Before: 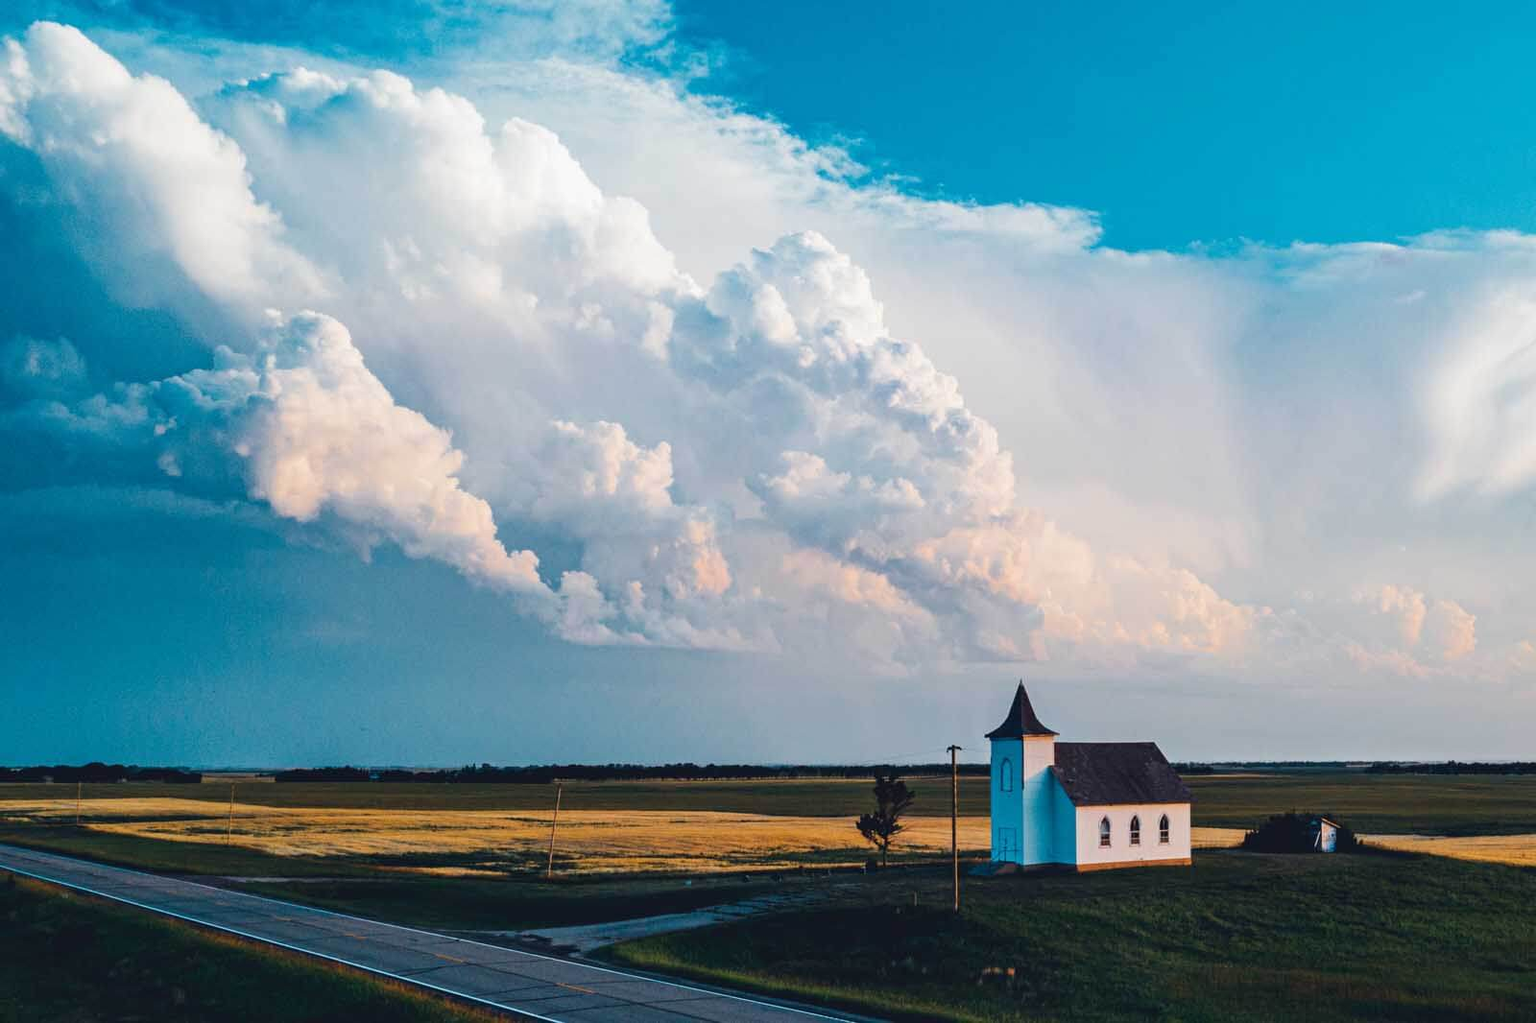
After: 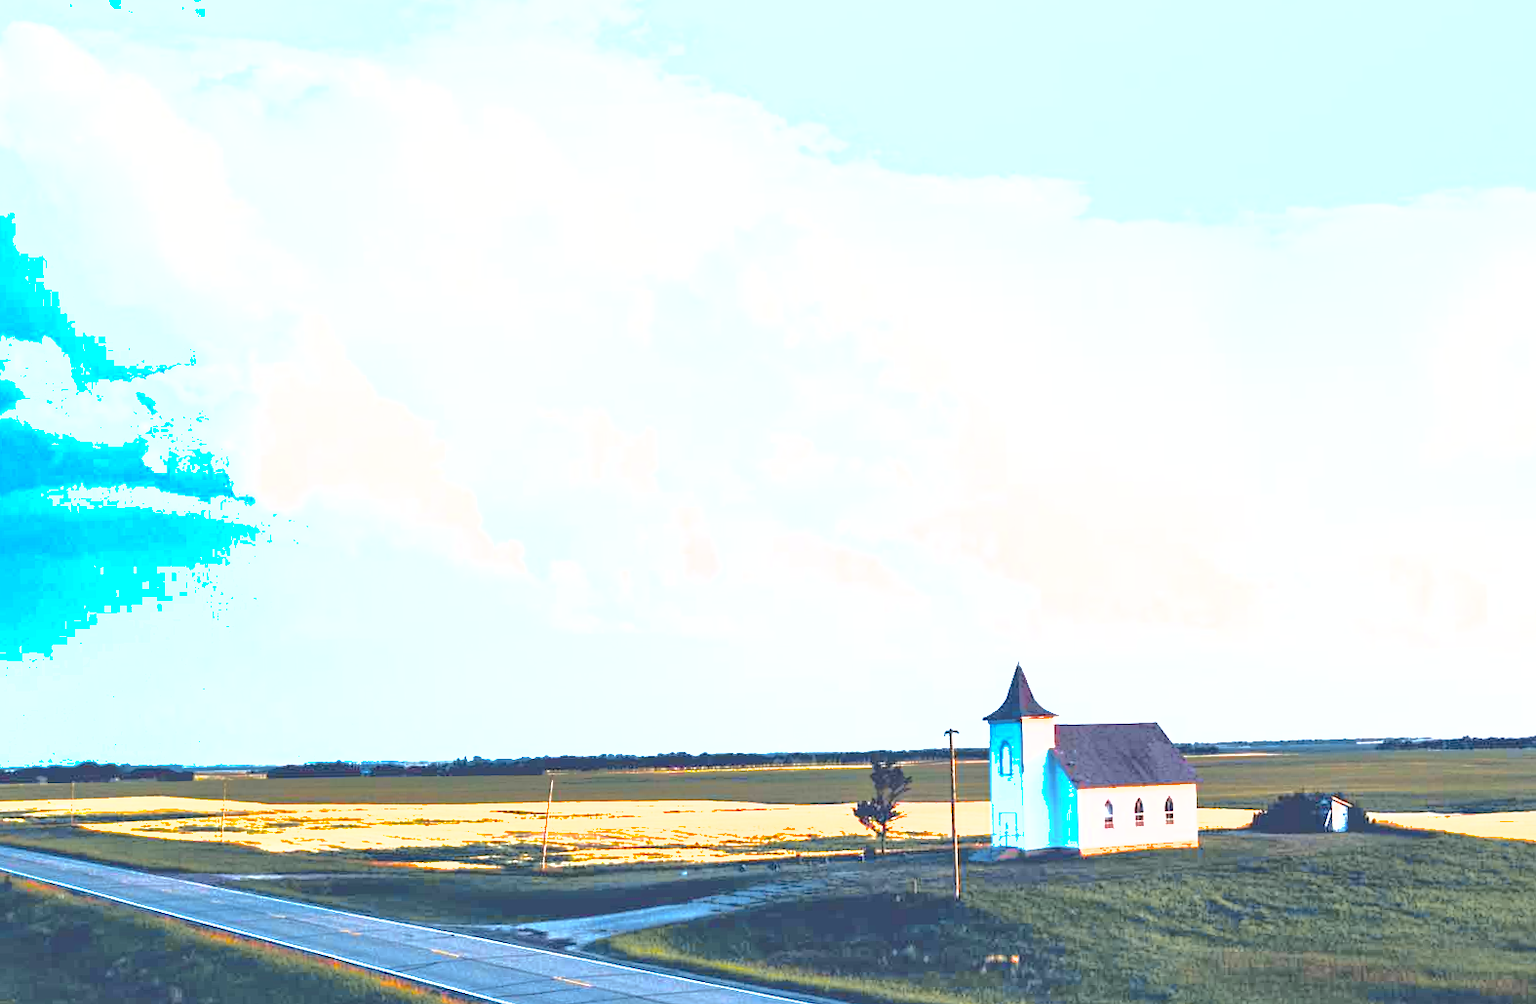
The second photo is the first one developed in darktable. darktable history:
rotate and perspective: rotation -1.32°, lens shift (horizontal) -0.031, crop left 0.015, crop right 0.985, crop top 0.047, crop bottom 0.982
exposure: exposure 3 EV, compensate highlight preservation false
shadows and highlights: shadows 40, highlights -60
tone curve: curves: ch0 [(0, 0) (0.23, 0.205) (0.486, 0.52) (0.822, 0.825) (0.994, 0.955)]; ch1 [(0, 0) (0.226, 0.261) (0.379, 0.442) (0.469, 0.472) (0.495, 0.495) (0.514, 0.504) (0.561, 0.568) (0.59, 0.612) (1, 1)]; ch2 [(0, 0) (0.269, 0.299) (0.459, 0.441) (0.498, 0.499) (0.523, 0.52) (0.586, 0.569) (0.635, 0.617) (0.659, 0.681) (0.718, 0.764) (1, 1)], color space Lab, independent channels, preserve colors none
